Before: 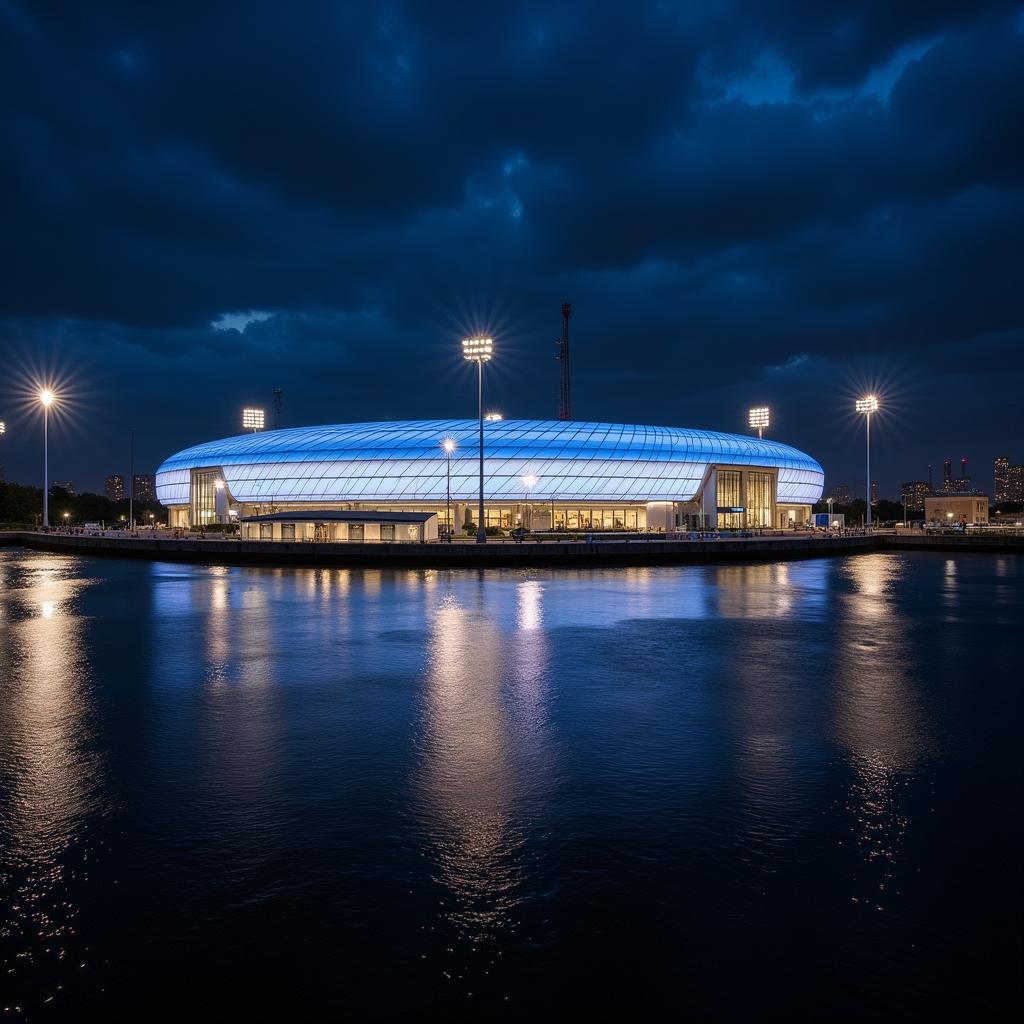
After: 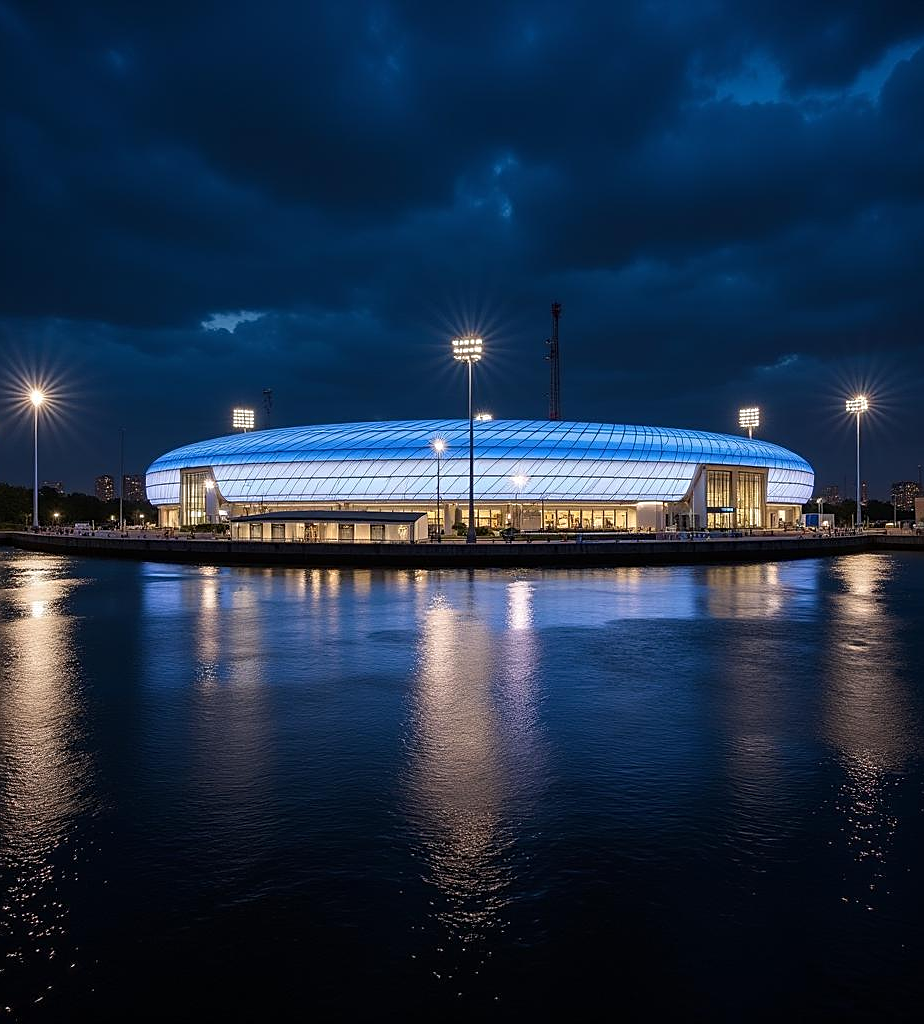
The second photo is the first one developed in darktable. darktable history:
crop and rotate: left 1.007%, right 8.663%
exposure: compensate exposure bias true, compensate highlight preservation false
tone equalizer: on, module defaults
sharpen: on, module defaults
